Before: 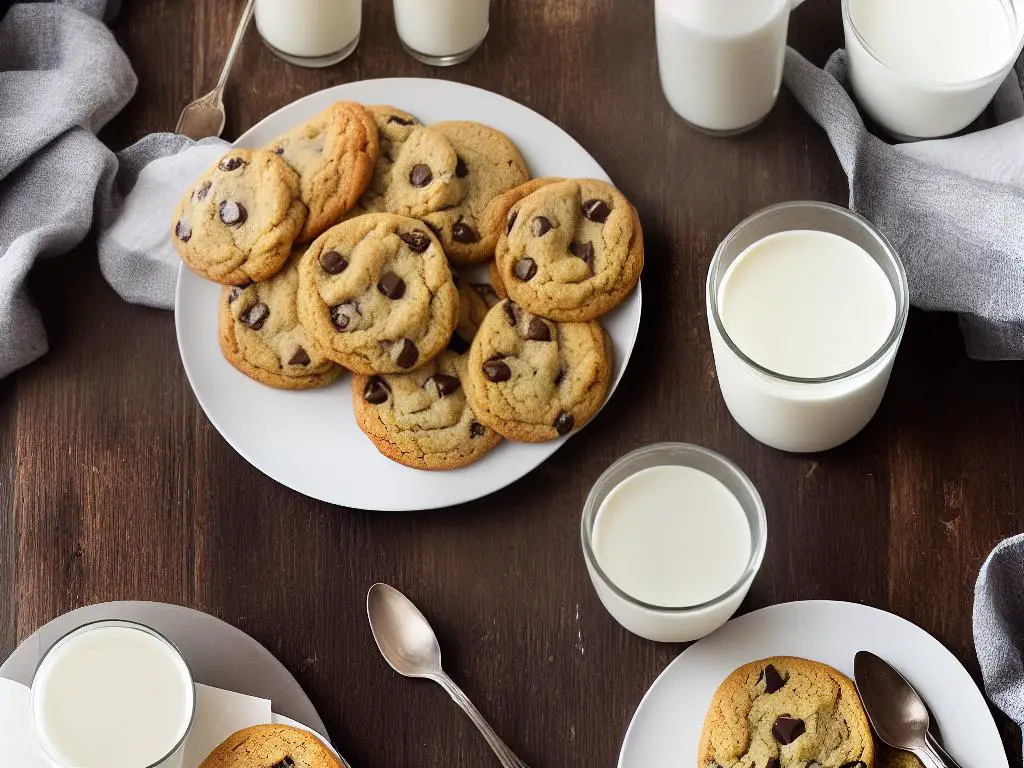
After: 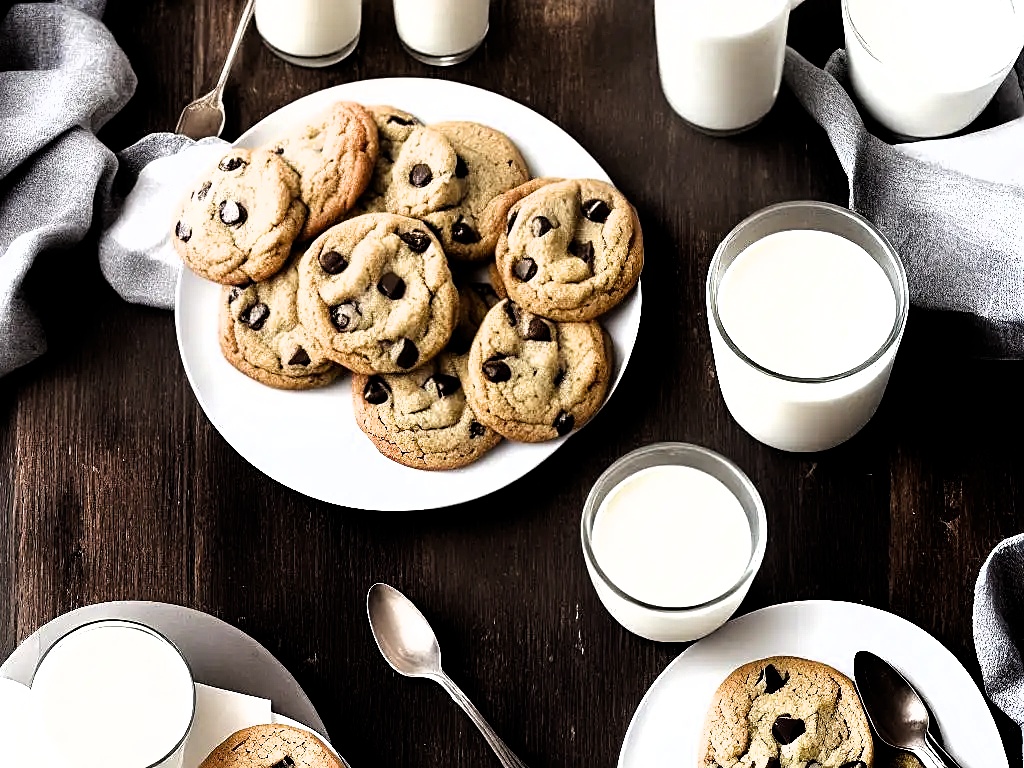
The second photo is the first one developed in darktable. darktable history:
filmic rgb: black relative exposure -8.2 EV, white relative exposure 2.24 EV, hardness 7.15, latitude 86.15%, contrast 1.695, highlights saturation mix -3.24%, shadows ↔ highlights balance -1.91%
sharpen: on, module defaults
